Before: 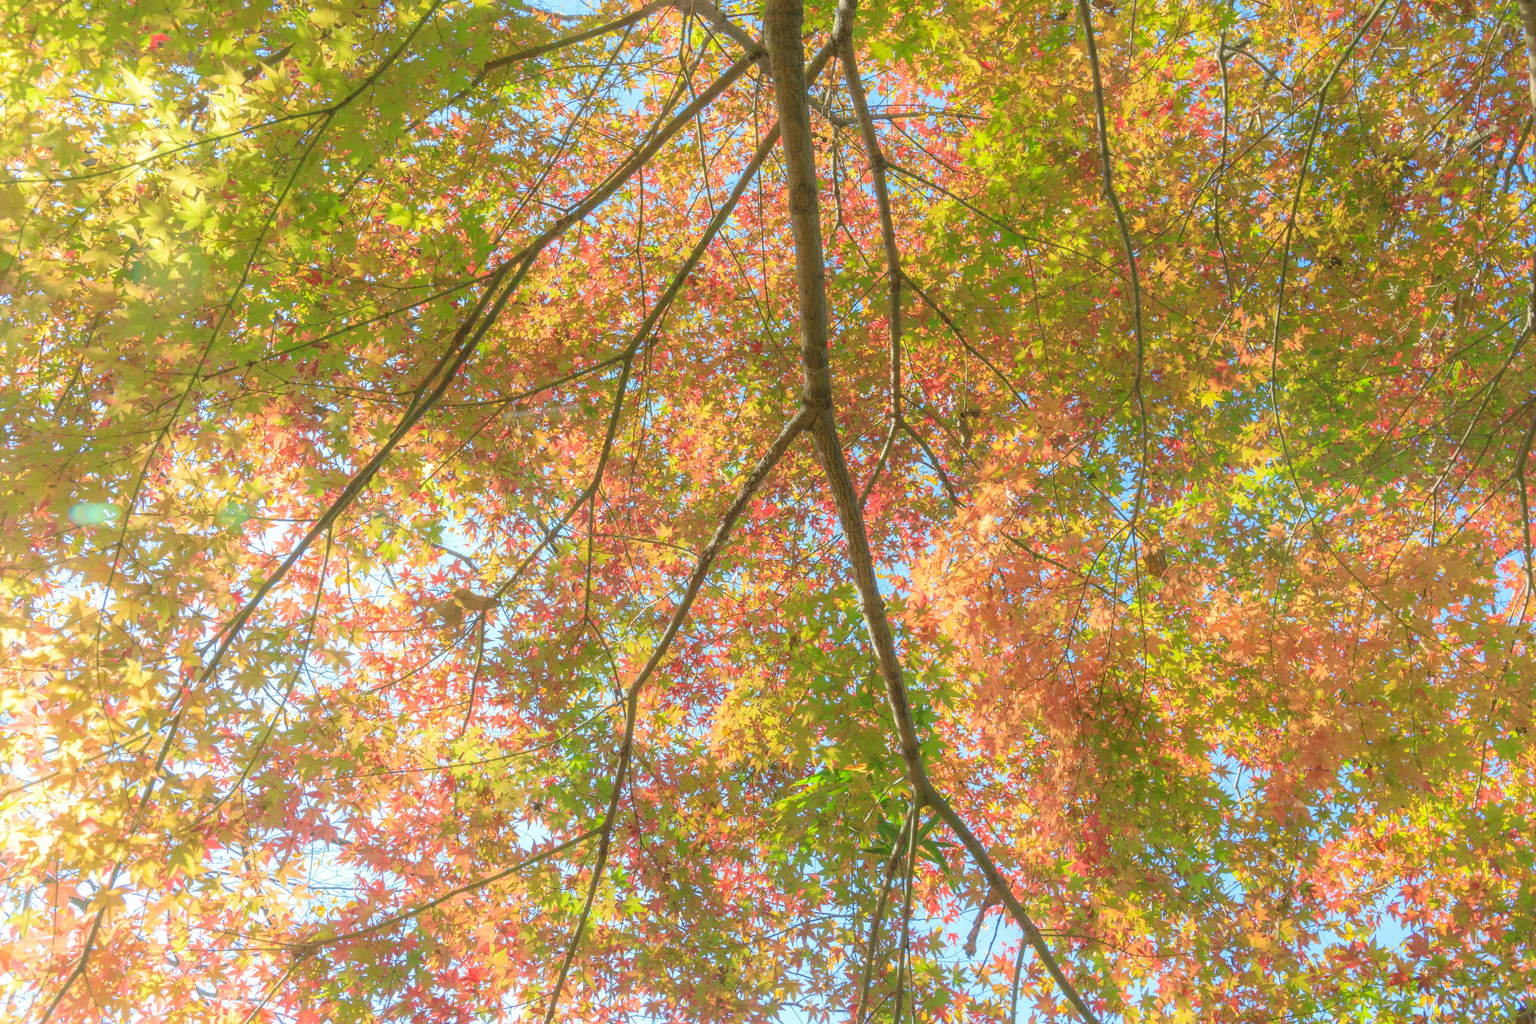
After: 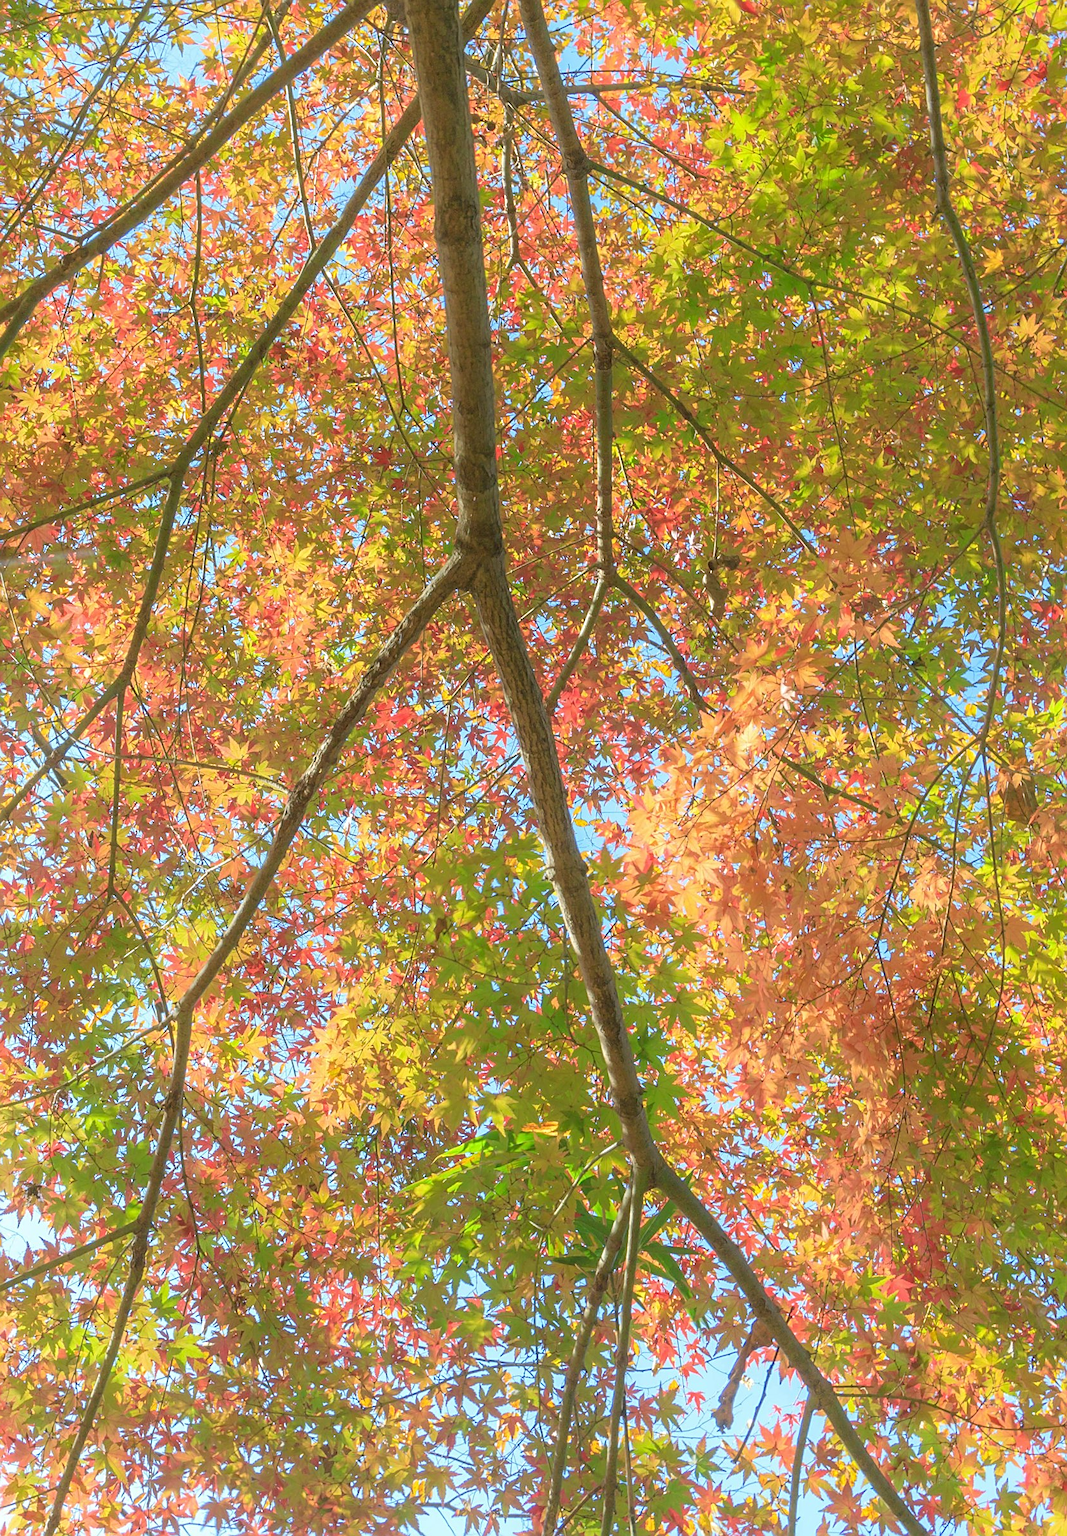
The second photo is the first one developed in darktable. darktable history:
sharpen: on, module defaults
crop: left 33.649%, top 5.974%, right 22.77%
